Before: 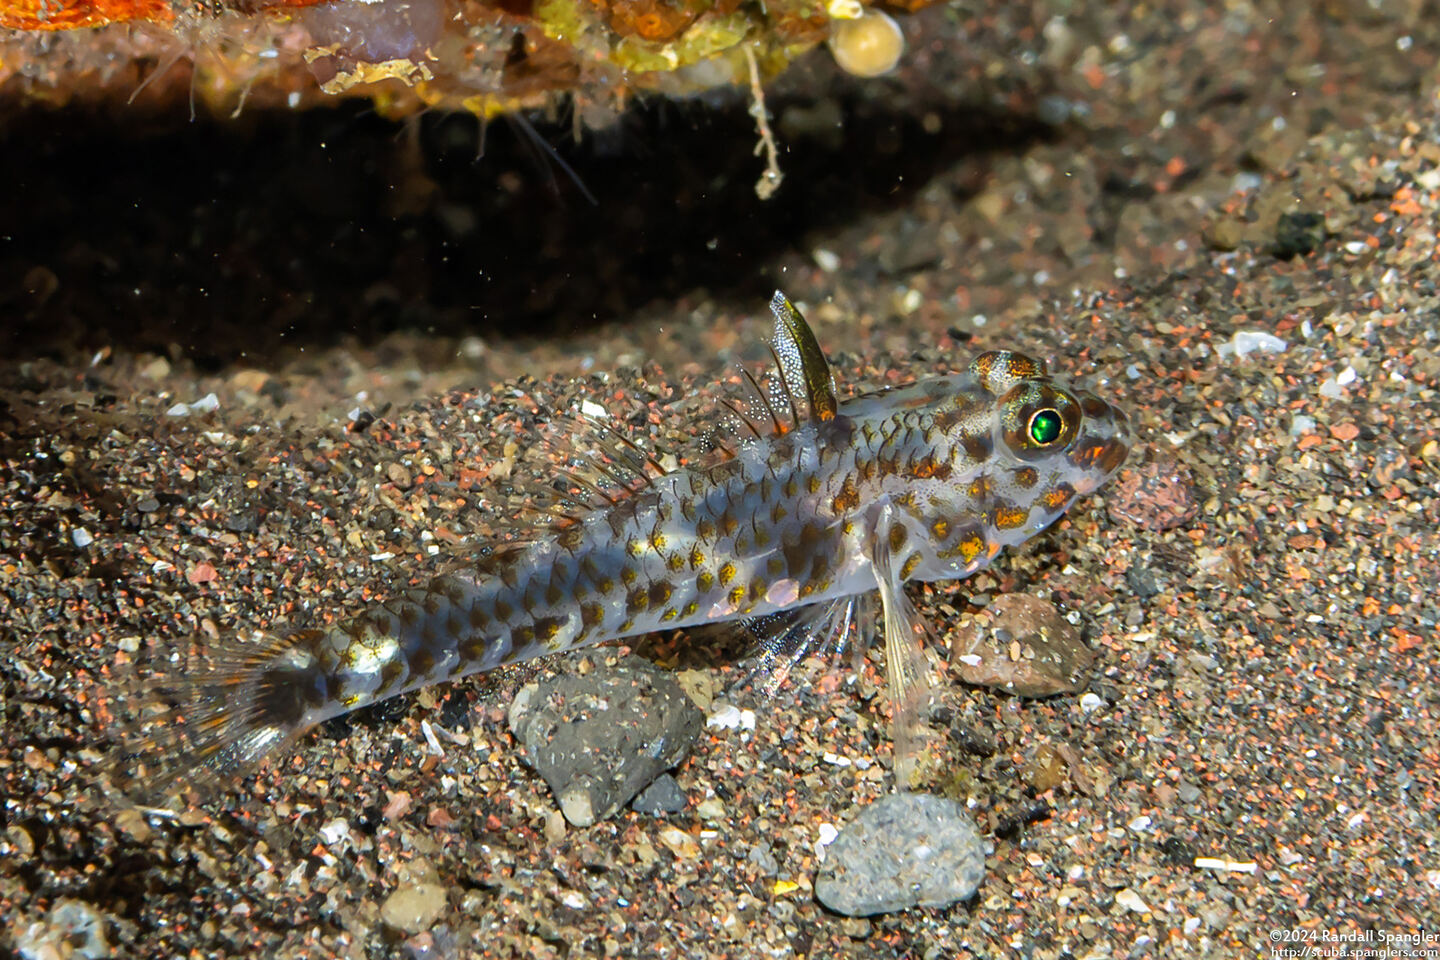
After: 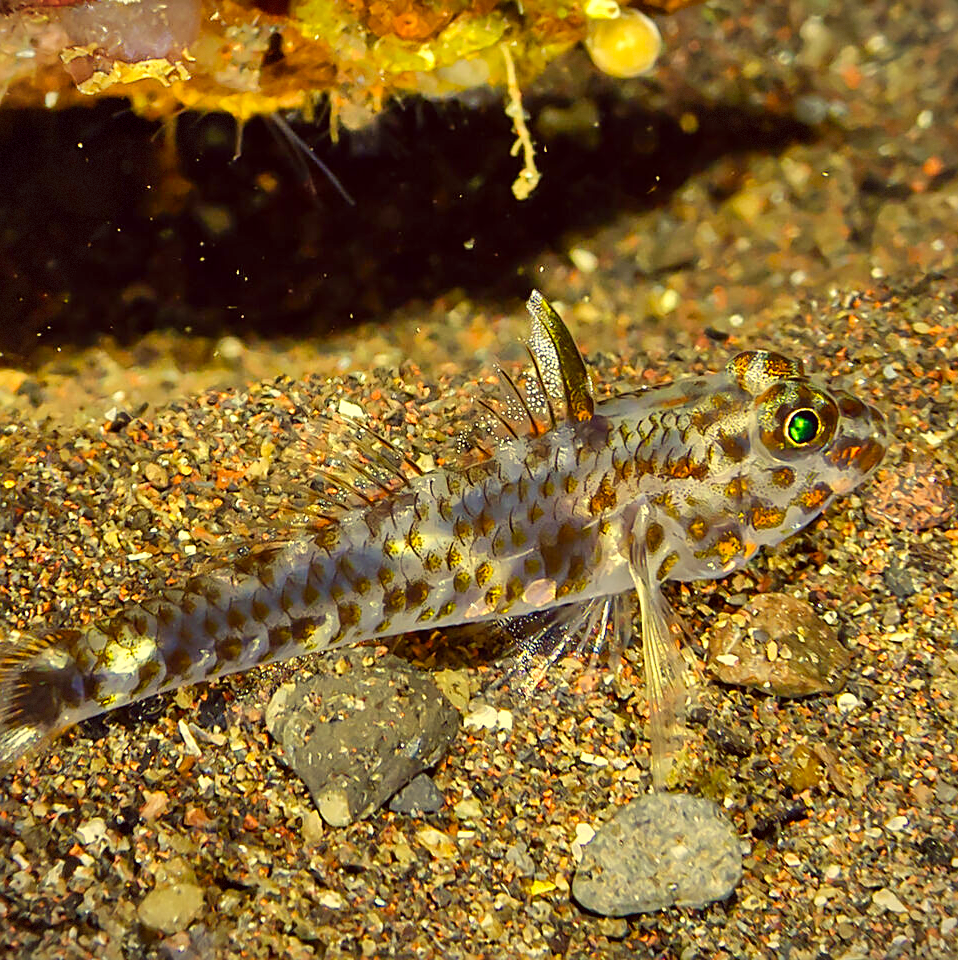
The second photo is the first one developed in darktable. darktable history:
crop: left 16.899%, right 16.556%
shadows and highlights: radius 110.86, shadows 51.09, white point adjustment 9.16, highlights -4.17, highlights color adjustment 32.2%, soften with gaussian
color correction: highlights a* -0.482, highlights b* 40, shadows a* 9.8, shadows b* -0.161
color balance rgb: perceptual saturation grading › global saturation 20%, perceptual saturation grading › highlights -25%, perceptual saturation grading › shadows 50%
graduated density: rotation -180°, offset 27.42
vignetting: fall-off start 97.28%, fall-off radius 79%, brightness -0.462, saturation -0.3, width/height ratio 1.114, dithering 8-bit output, unbound false
sharpen: on, module defaults
